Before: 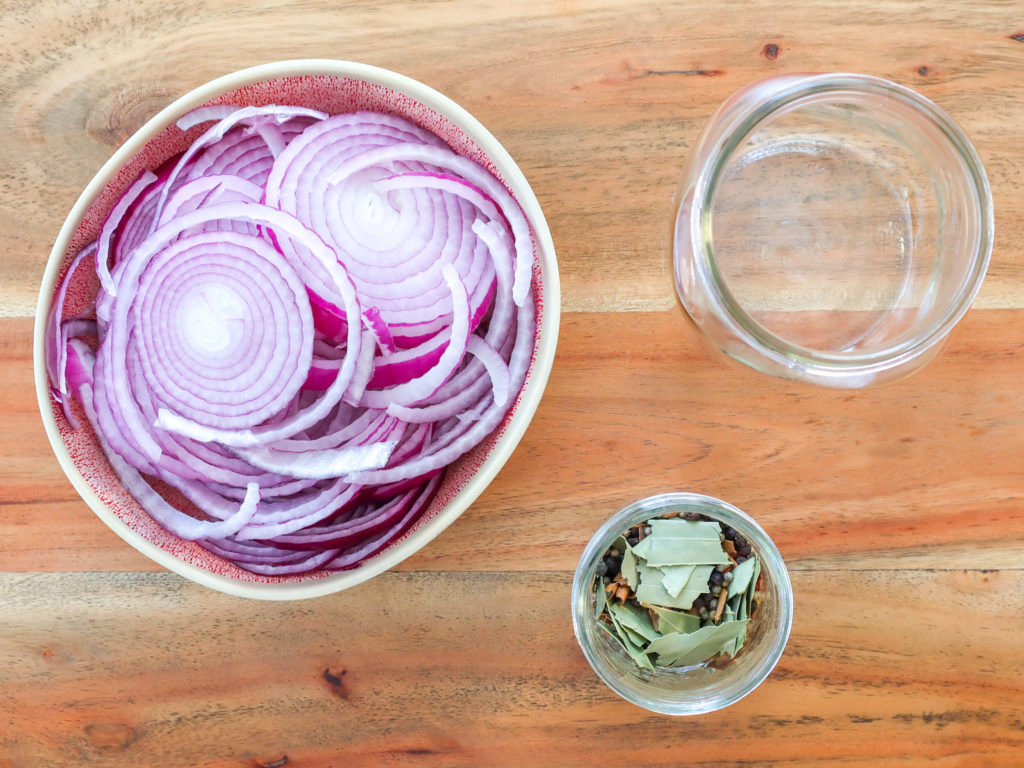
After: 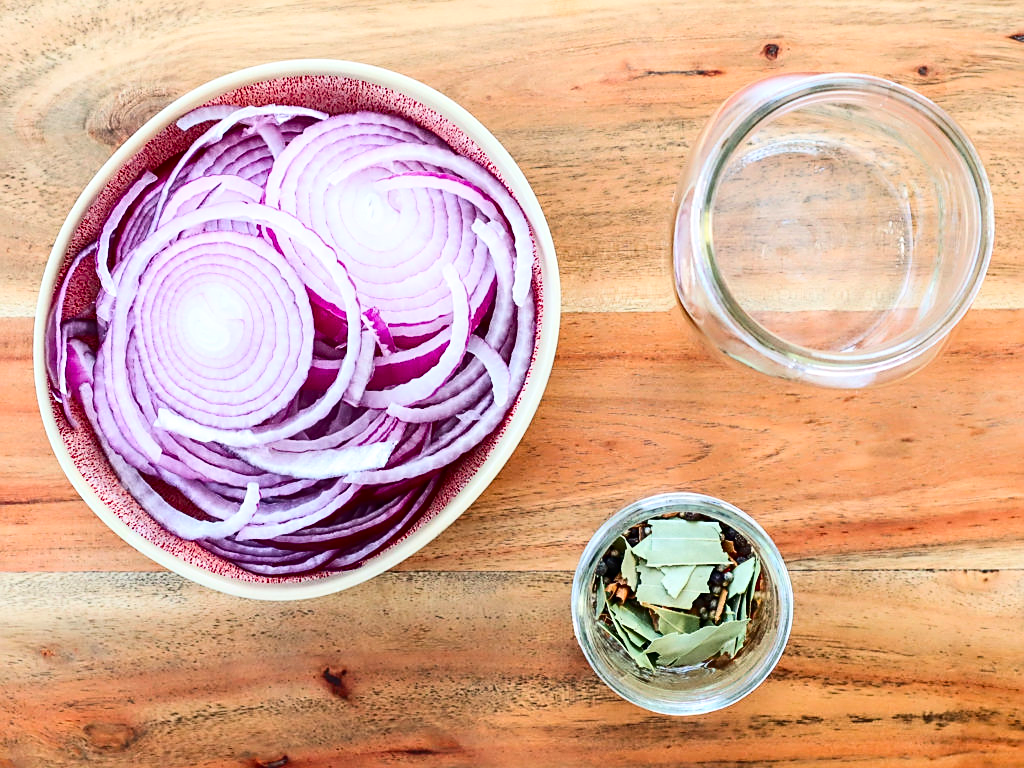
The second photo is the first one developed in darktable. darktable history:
contrast brightness saturation: contrast 0.32, brightness -0.08, saturation 0.17
sharpen: on, module defaults
